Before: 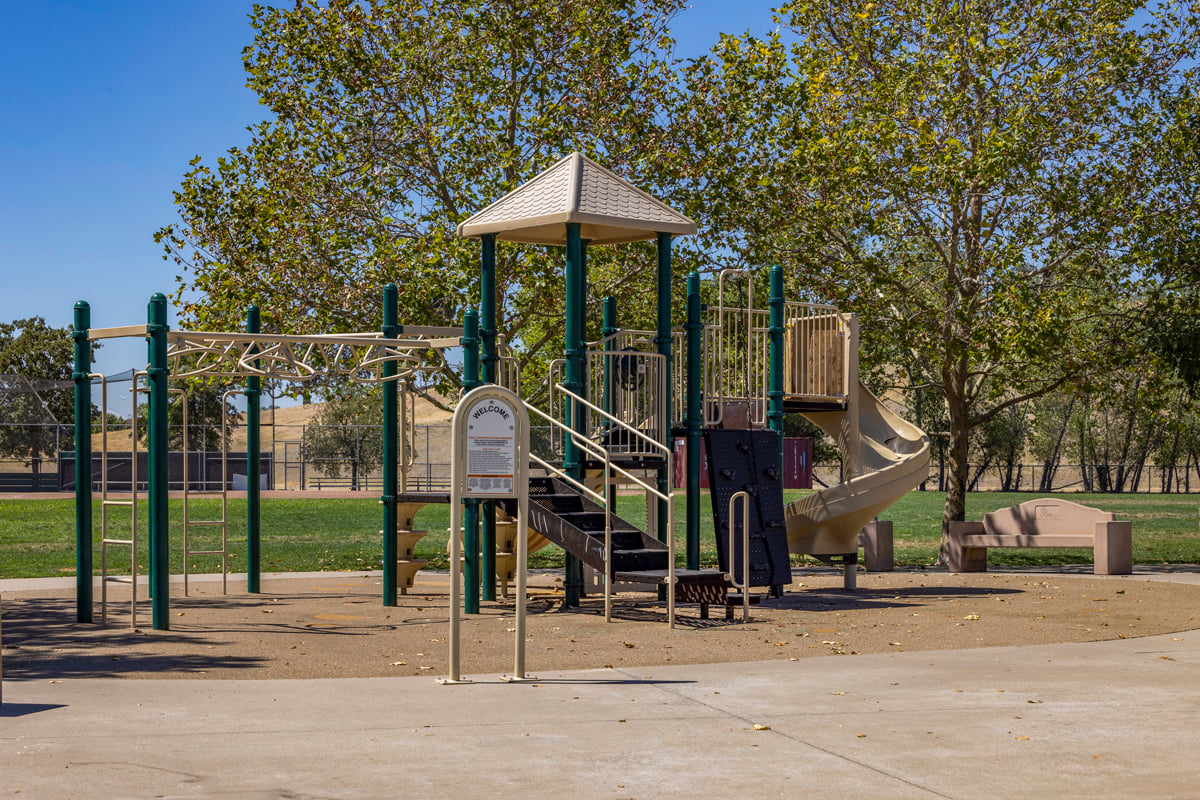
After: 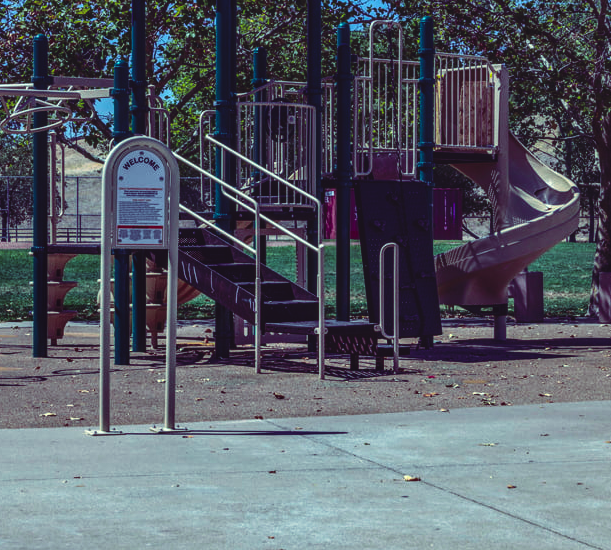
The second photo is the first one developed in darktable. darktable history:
local contrast: on, module defaults
tone equalizer: on, module defaults
crop and rotate: left 29.237%, top 31.152%, right 19.807%
tone curve: curves: ch0 [(0, 0) (0.106, 0.026) (0.275, 0.155) (0.392, 0.314) (0.513, 0.481) (0.657, 0.667) (1, 1)]; ch1 [(0, 0) (0.5, 0.511) (0.536, 0.579) (0.587, 0.69) (1, 1)]; ch2 [(0, 0) (0.5, 0.5) (0.55, 0.552) (0.625, 0.699) (1, 1)], color space Lab, independent channels, preserve colors none
rgb curve: curves: ch0 [(0, 0.186) (0.314, 0.284) (0.576, 0.466) (0.805, 0.691) (0.936, 0.886)]; ch1 [(0, 0.186) (0.314, 0.284) (0.581, 0.534) (0.771, 0.746) (0.936, 0.958)]; ch2 [(0, 0.216) (0.275, 0.39) (1, 1)], mode RGB, independent channels, compensate middle gray true, preserve colors none
